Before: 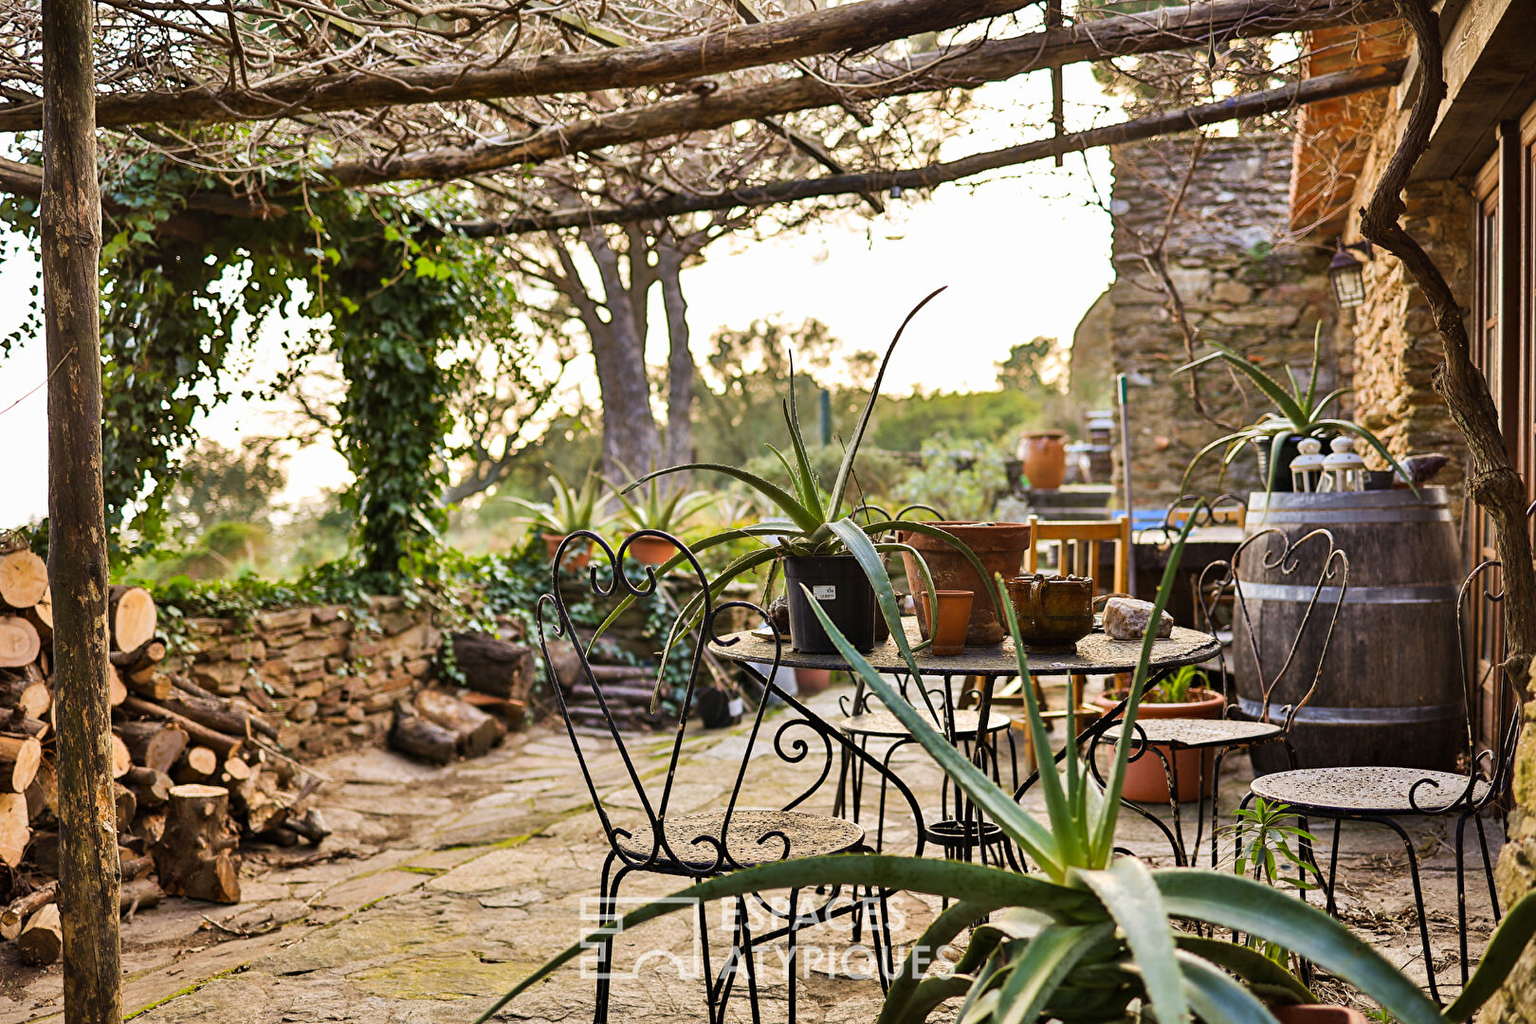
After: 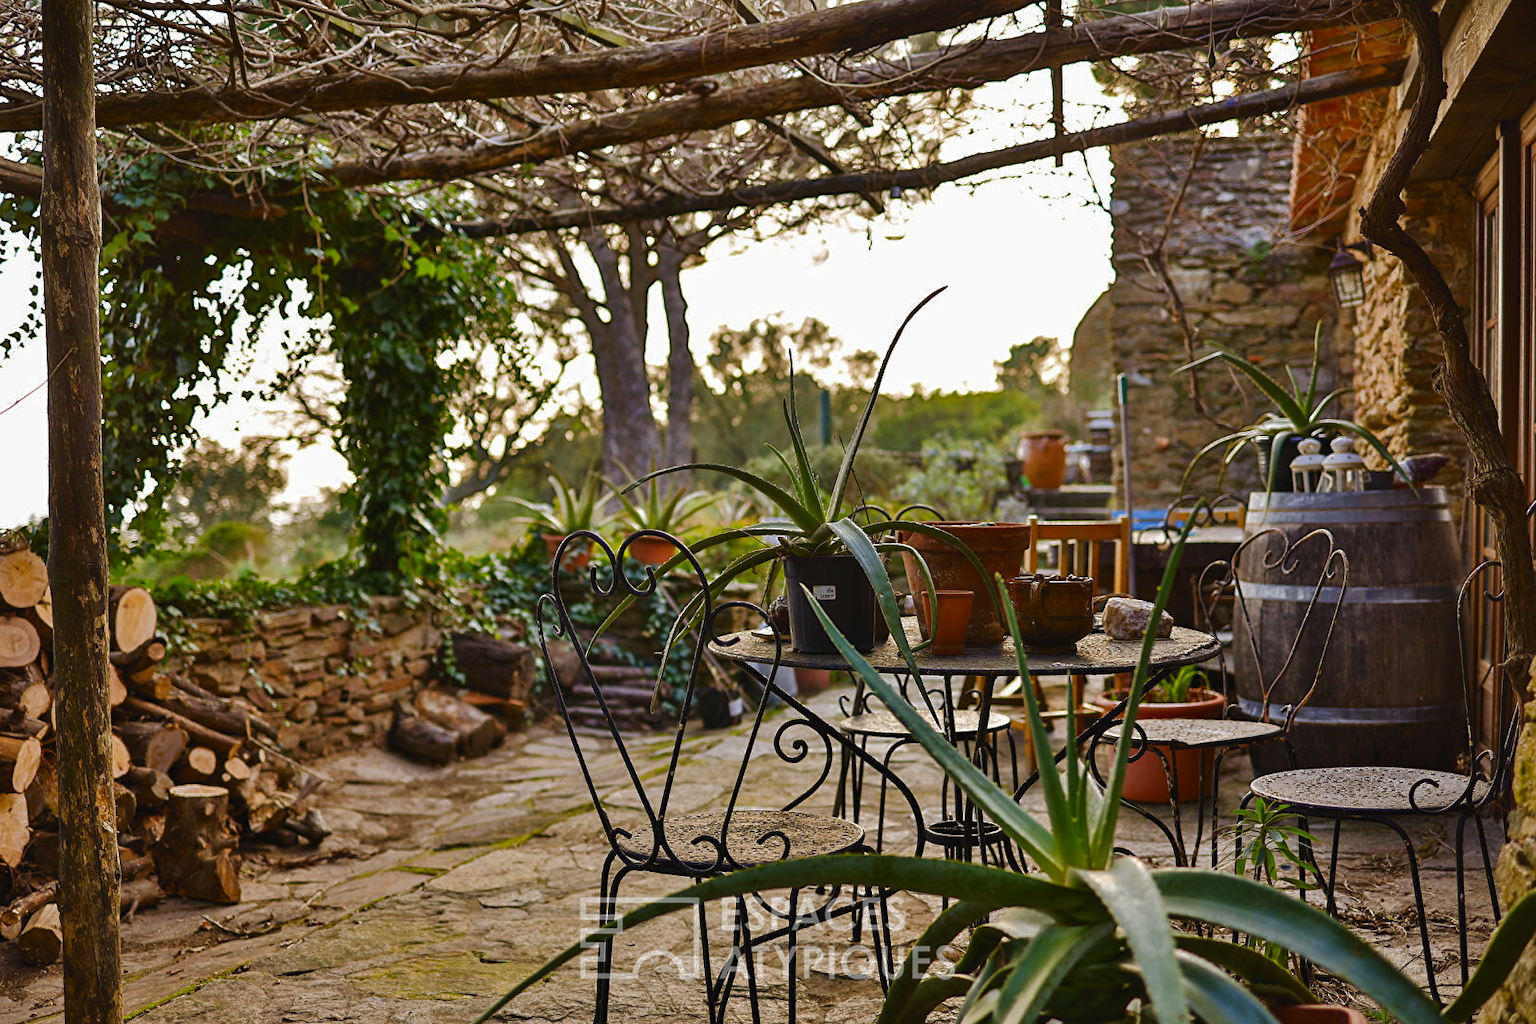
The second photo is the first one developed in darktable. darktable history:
tone curve: curves: ch0 [(0, 0) (0.003, 0.029) (0.011, 0.034) (0.025, 0.044) (0.044, 0.057) (0.069, 0.07) (0.1, 0.084) (0.136, 0.104) (0.177, 0.127) (0.224, 0.156) (0.277, 0.192) (0.335, 0.236) (0.399, 0.284) (0.468, 0.339) (0.543, 0.393) (0.623, 0.454) (0.709, 0.541) (0.801, 0.65) (0.898, 0.766) (1, 1)], color space Lab, independent channels, preserve colors none
